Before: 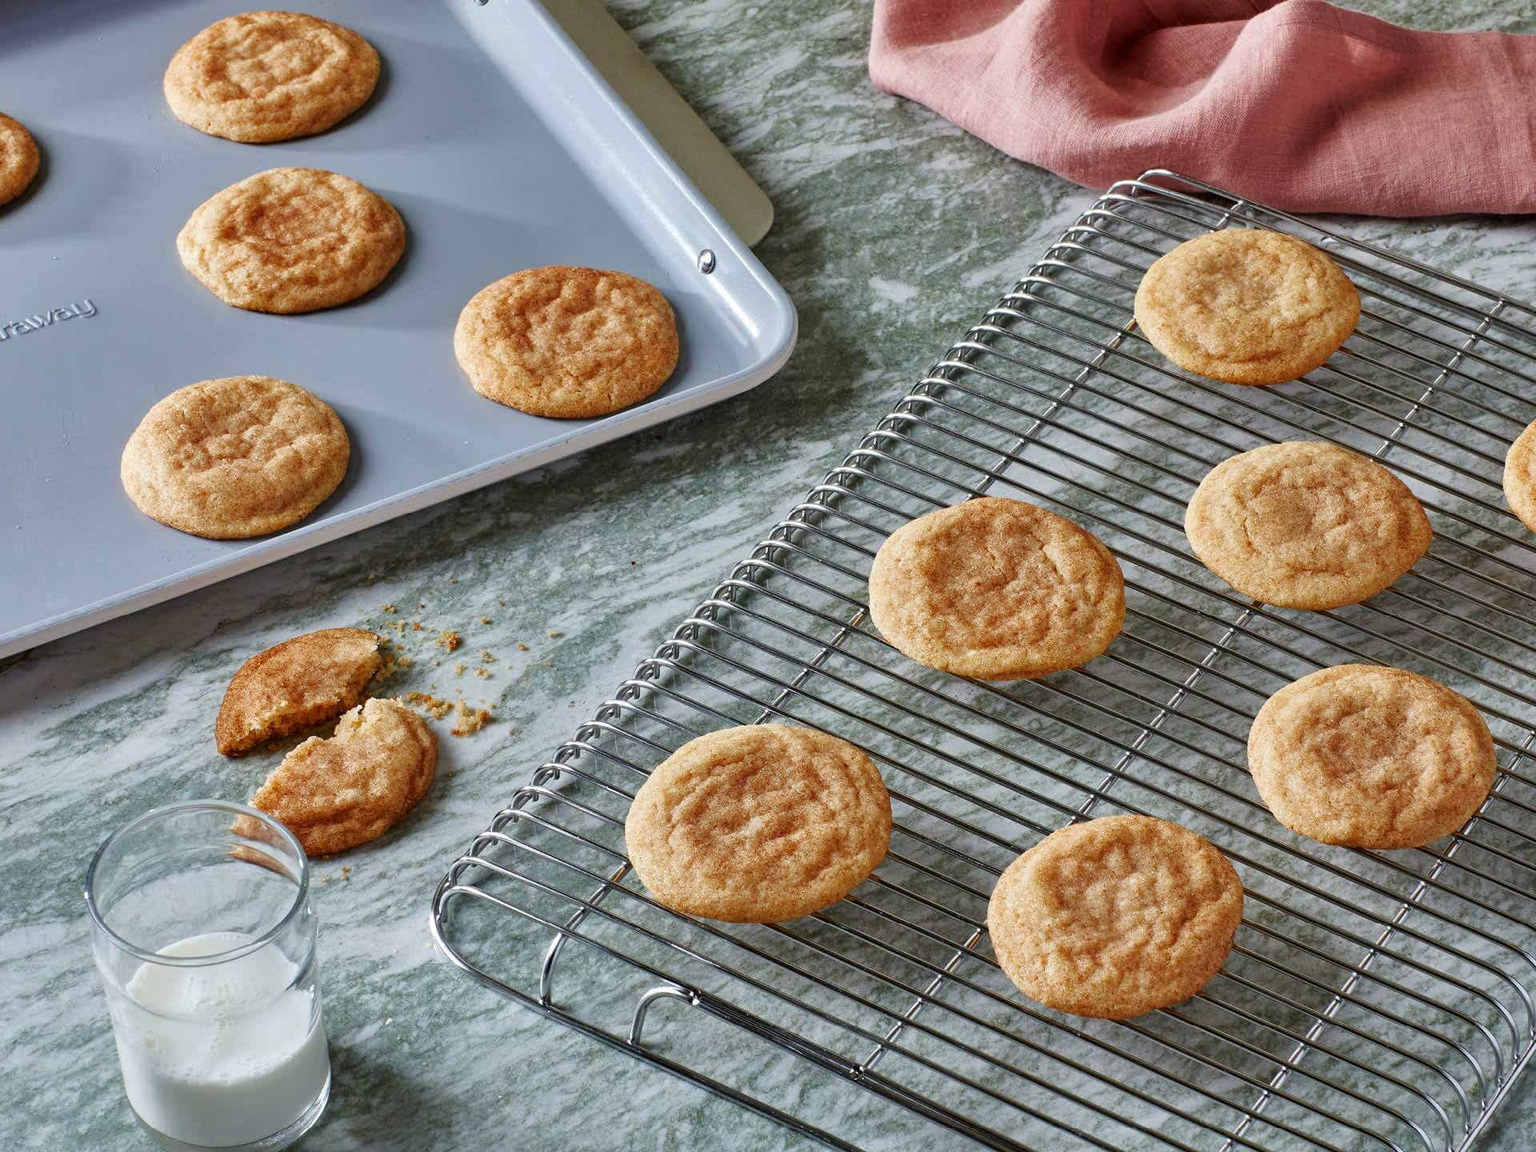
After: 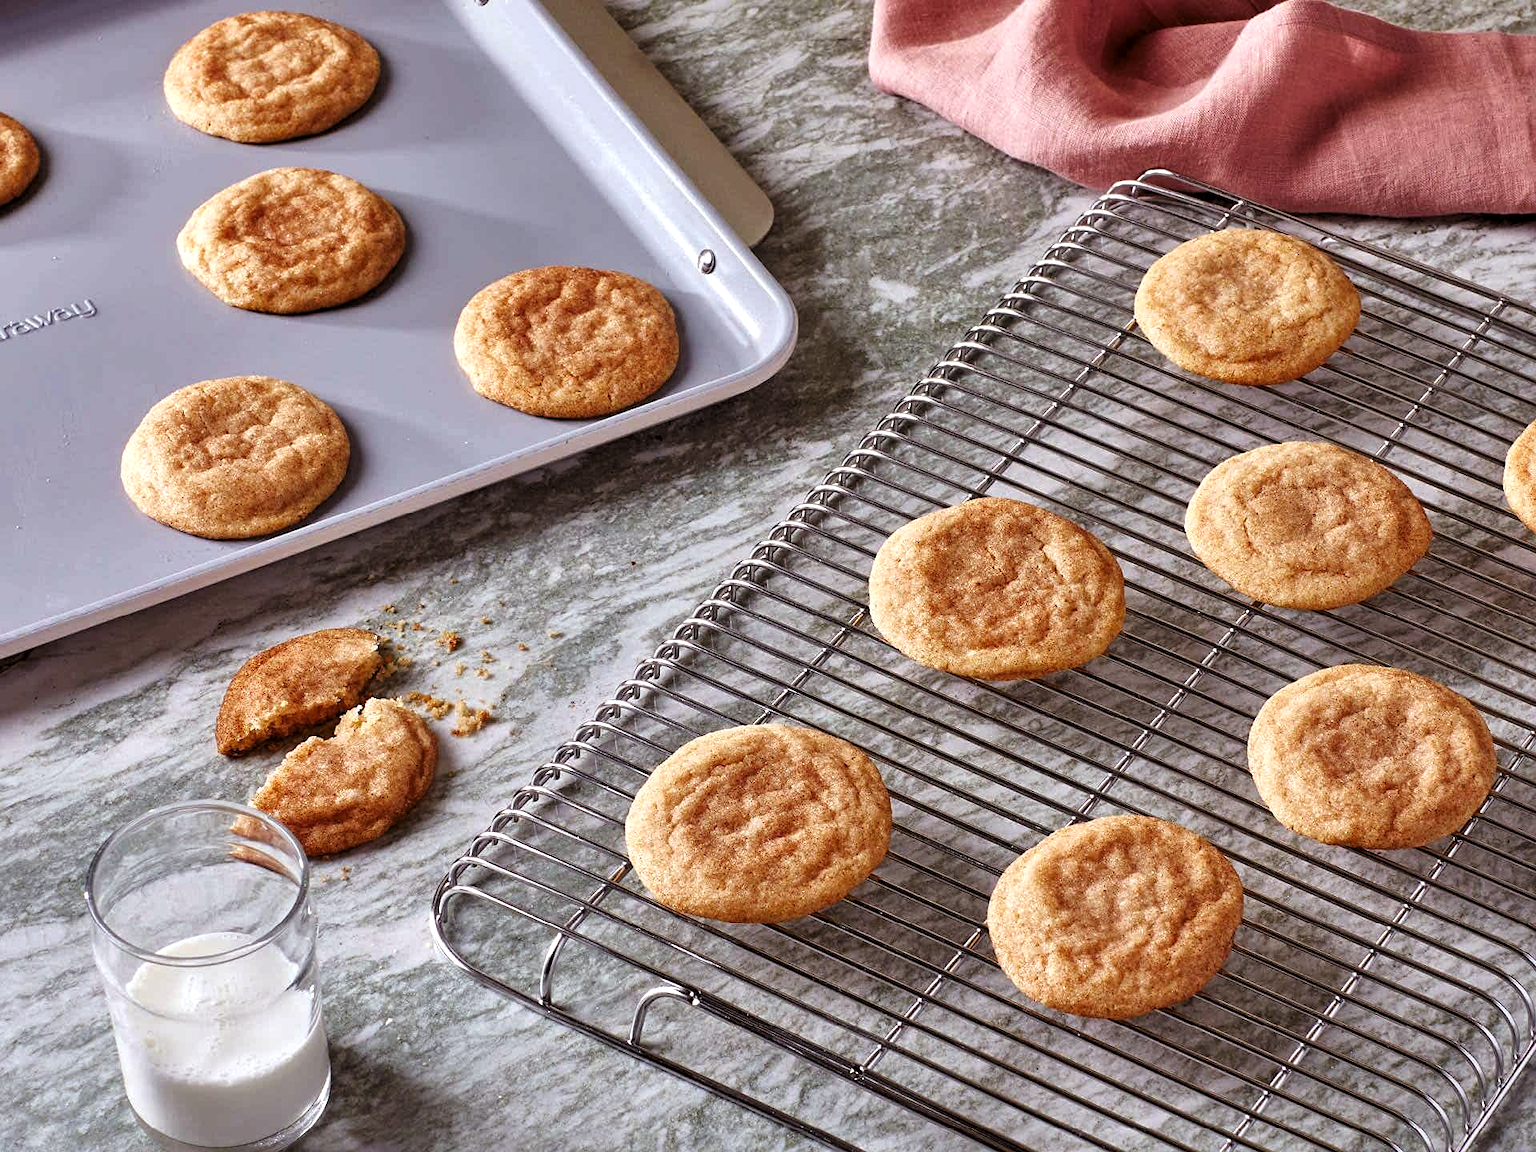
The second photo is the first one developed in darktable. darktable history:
rgb levels: mode RGB, independent channels, levels [[0, 0.474, 1], [0, 0.5, 1], [0, 0.5, 1]]
levels: levels [0.052, 0.496, 0.908]
sharpen: amount 0.2
